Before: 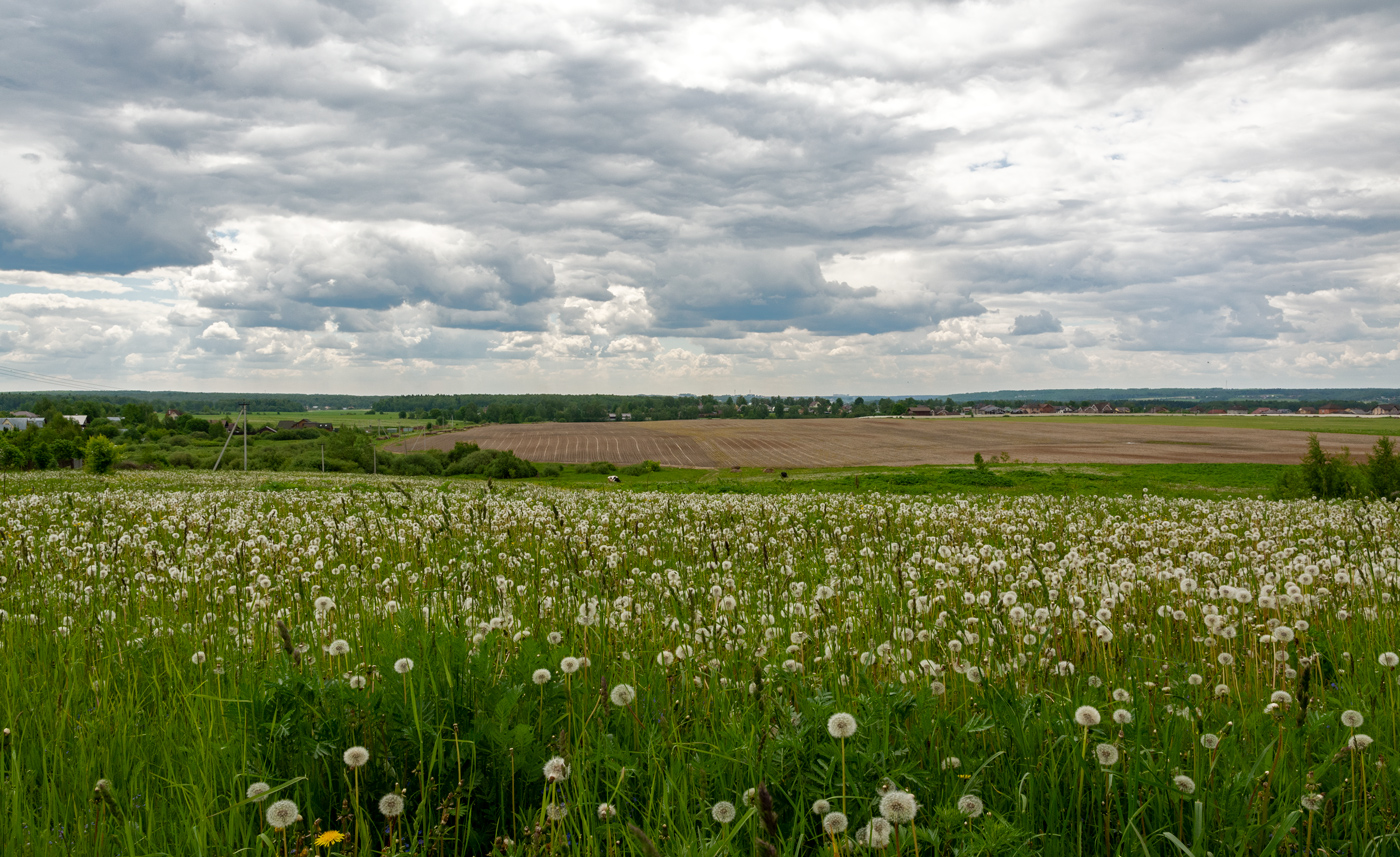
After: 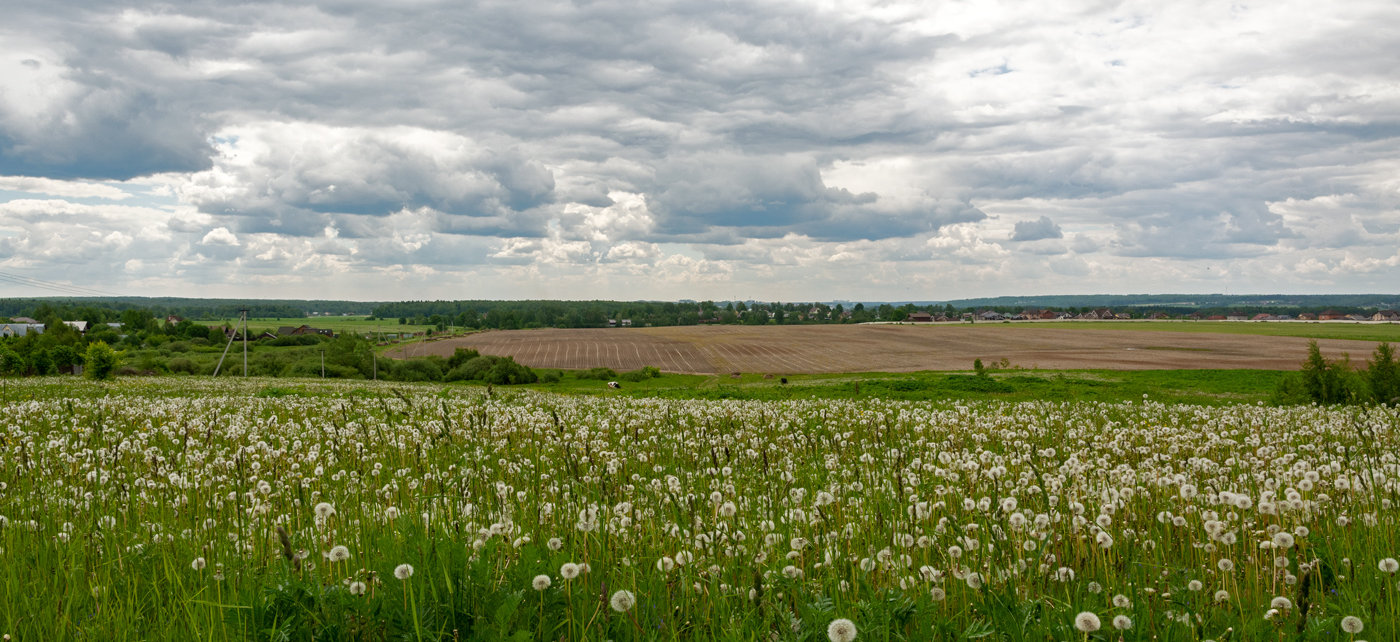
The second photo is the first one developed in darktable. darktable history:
crop: top 11.053%, bottom 13.942%
